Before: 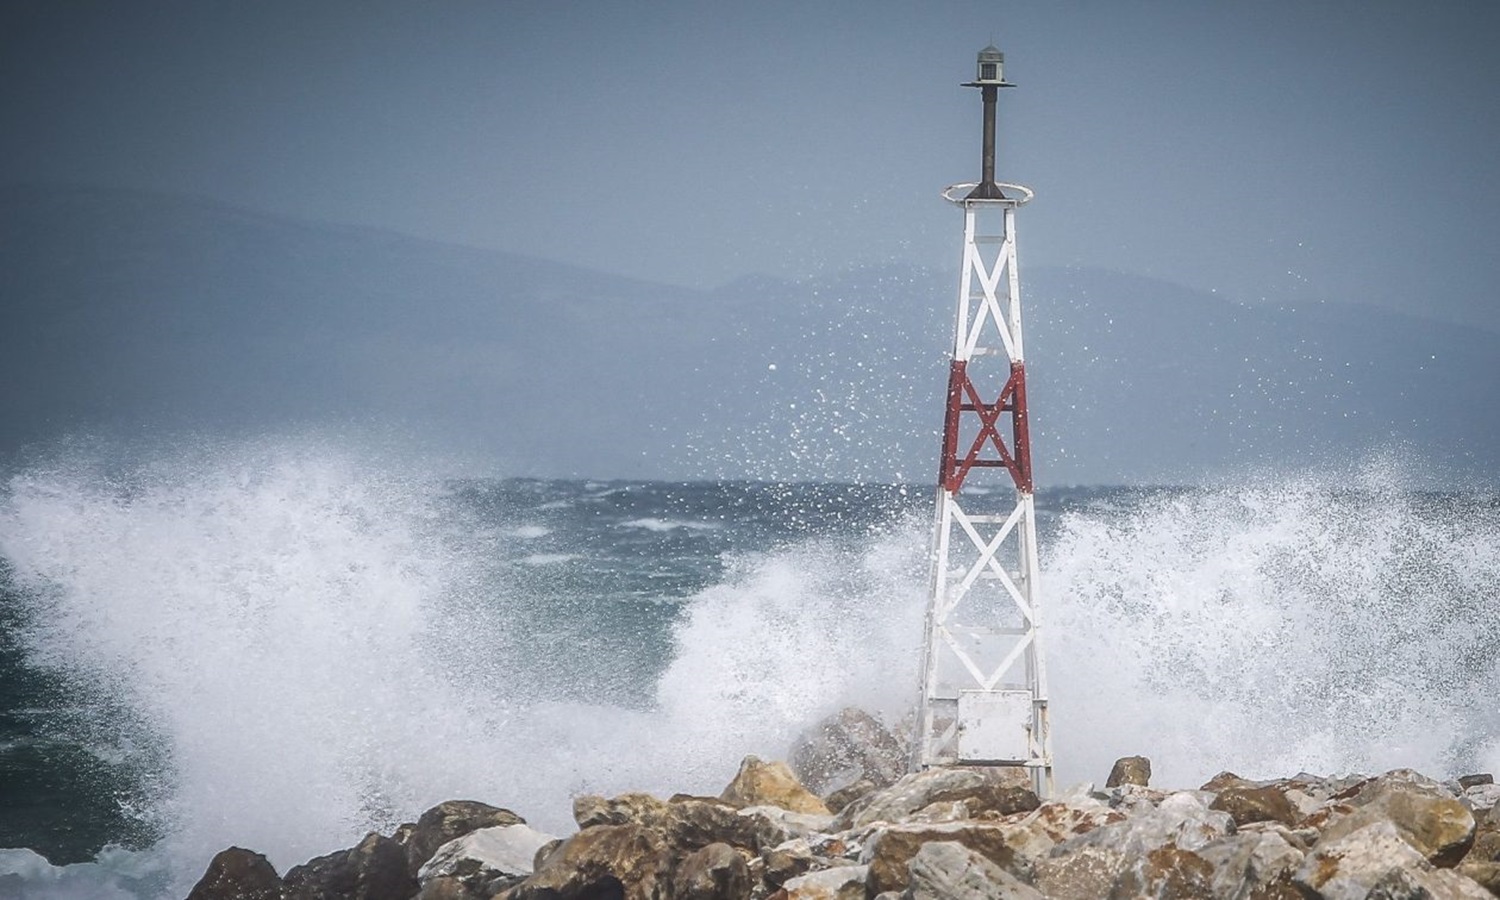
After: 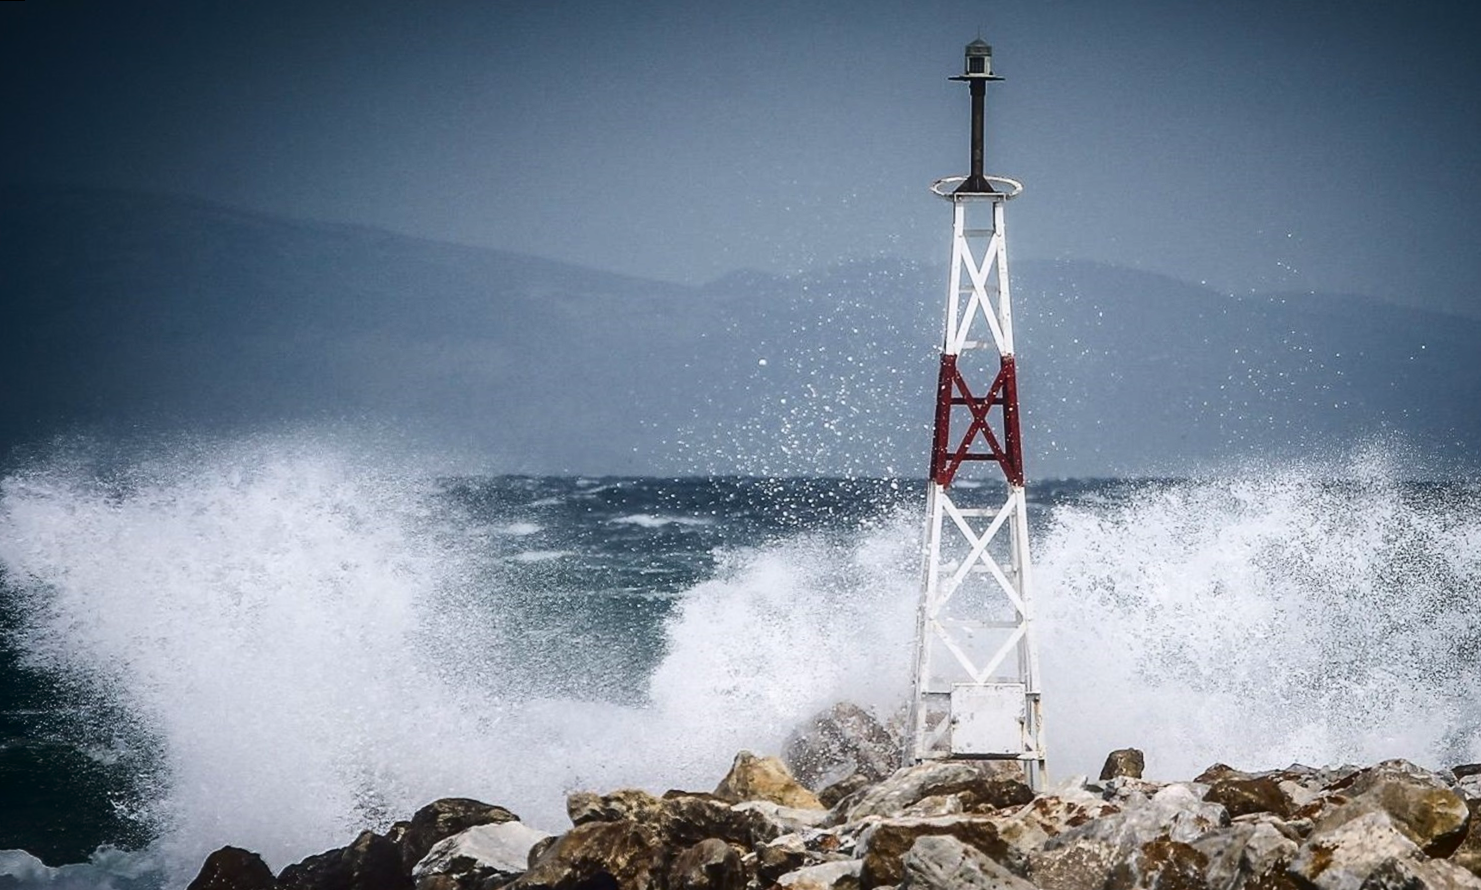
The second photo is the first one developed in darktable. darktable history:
rotate and perspective: rotation -0.45°, automatic cropping original format, crop left 0.008, crop right 0.992, crop top 0.012, crop bottom 0.988
contrast brightness saturation: contrast 0.24, brightness -0.24, saturation 0.14
white balance: emerald 1
